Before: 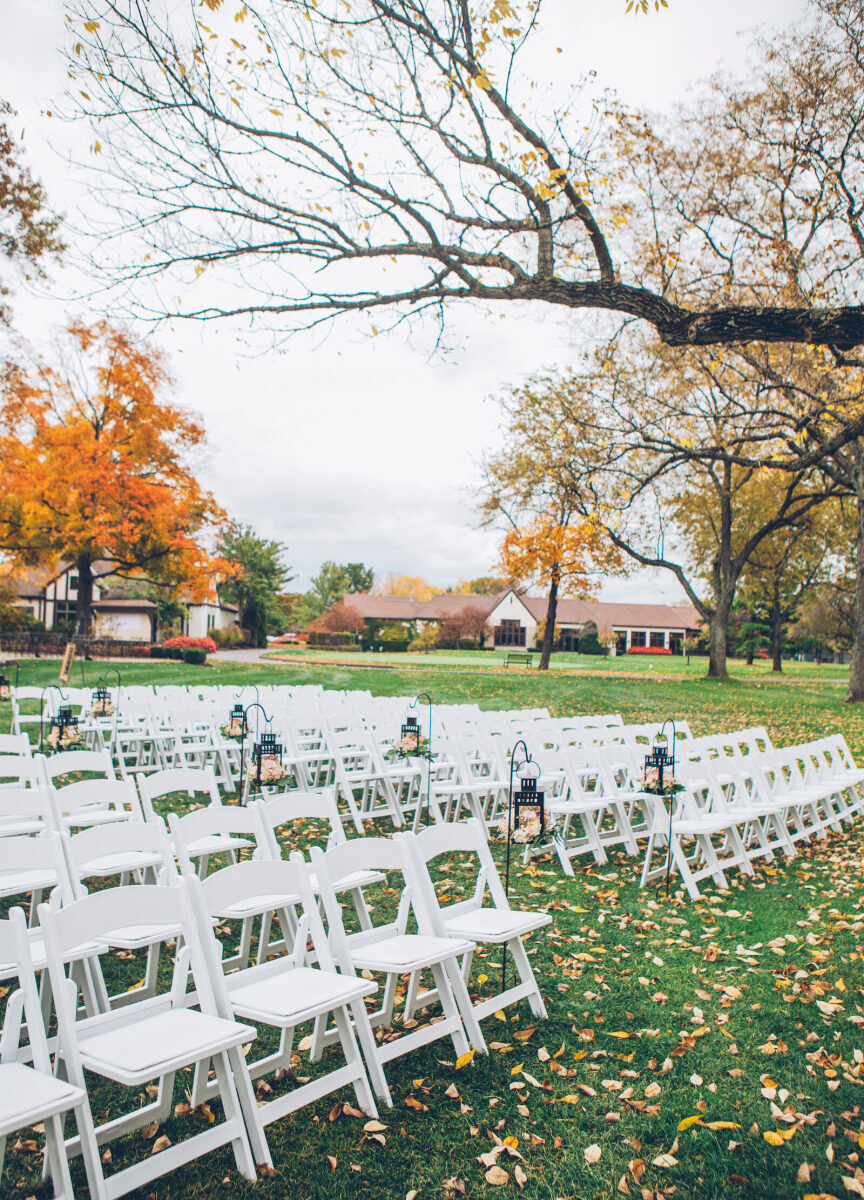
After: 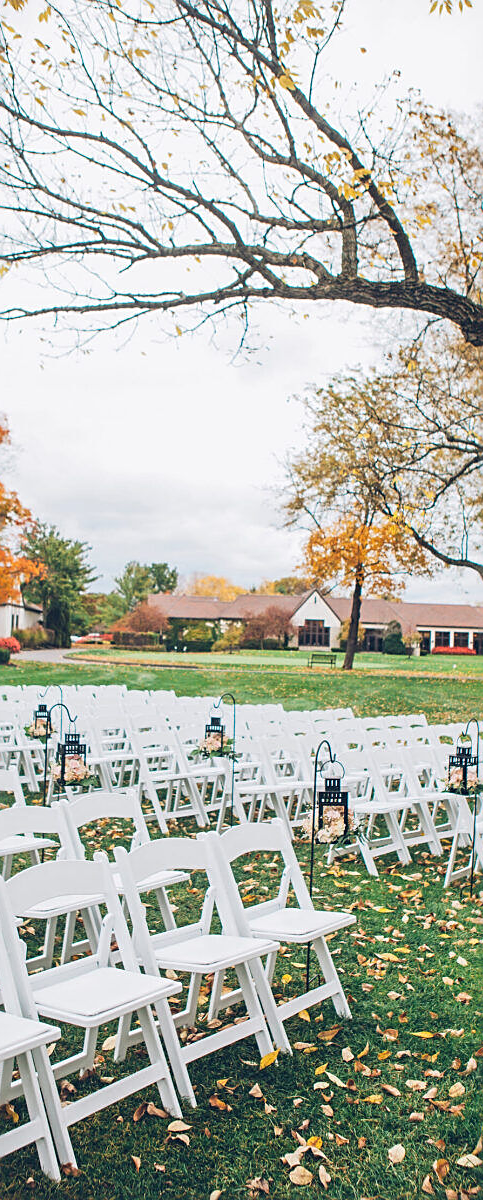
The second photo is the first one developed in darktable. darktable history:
crop and rotate: left 22.694%, right 21.386%
sharpen: on, module defaults
